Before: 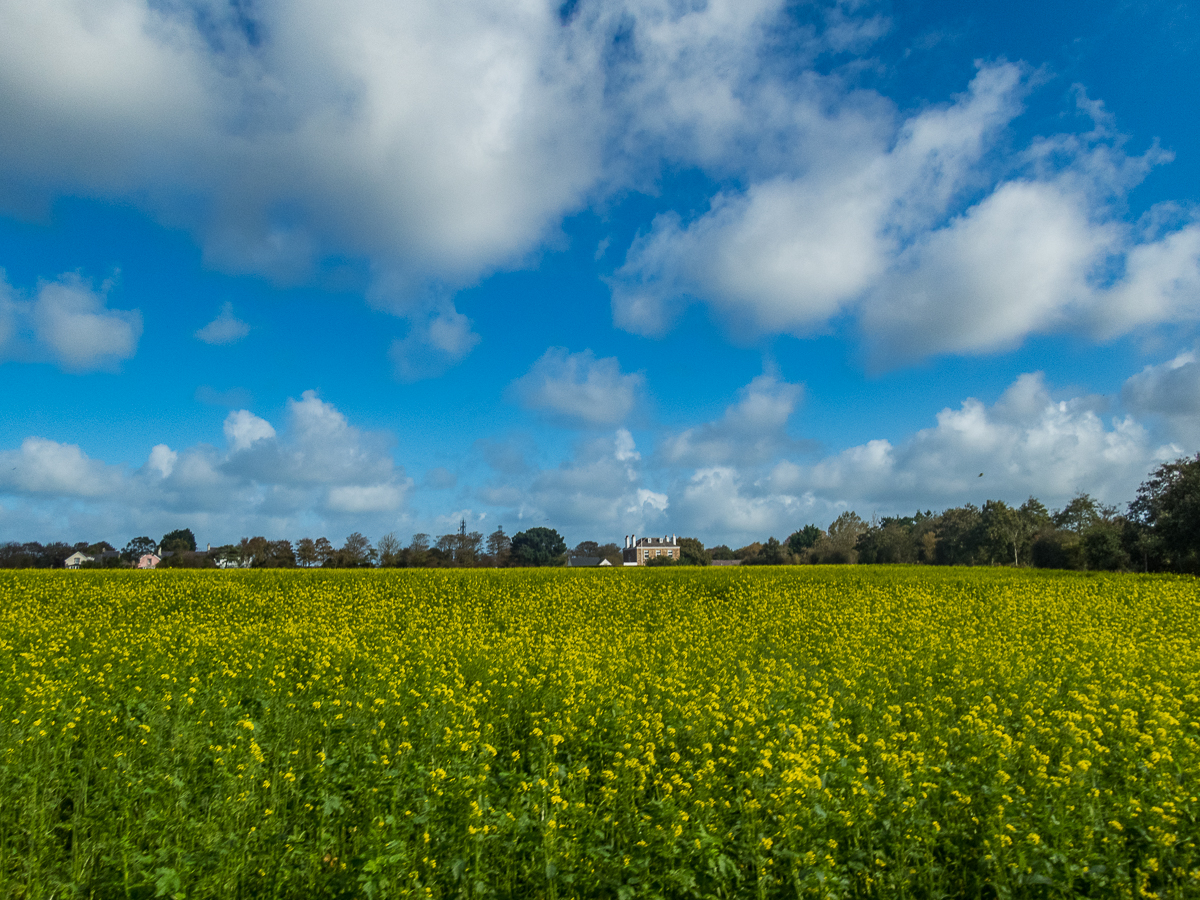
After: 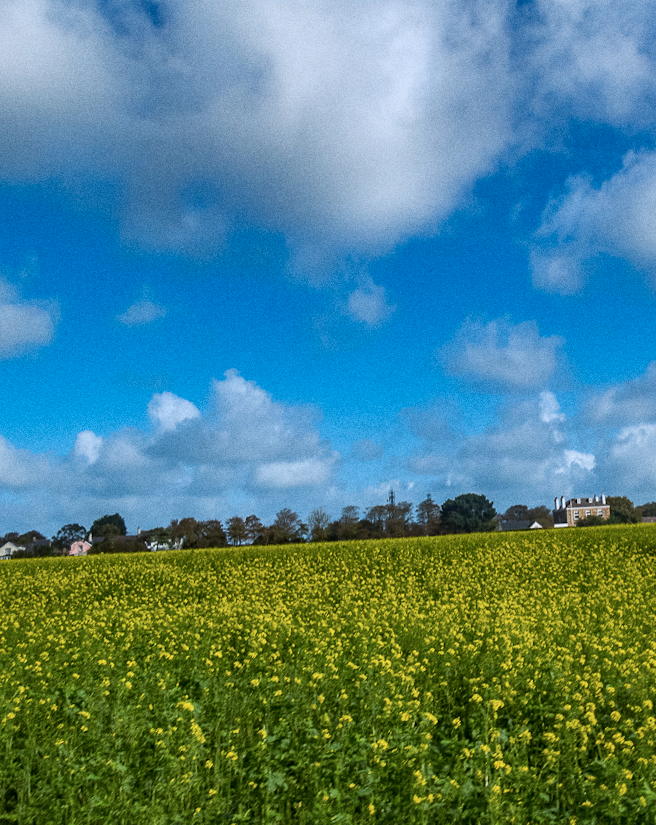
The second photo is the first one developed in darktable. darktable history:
crop: left 5.114%, right 38.589%
color correction: highlights a* -0.772, highlights b* -8.92
rotate and perspective: rotation -3°, crop left 0.031, crop right 0.968, crop top 0.07, crop bottom 0.93
grain: coarseness 0.09 ISO
white balance: red 1.009, blue 1.027
local contrast: mode bilateral grid, contrast 20, coarseness 50, detail 130%, midtone range 0.2
